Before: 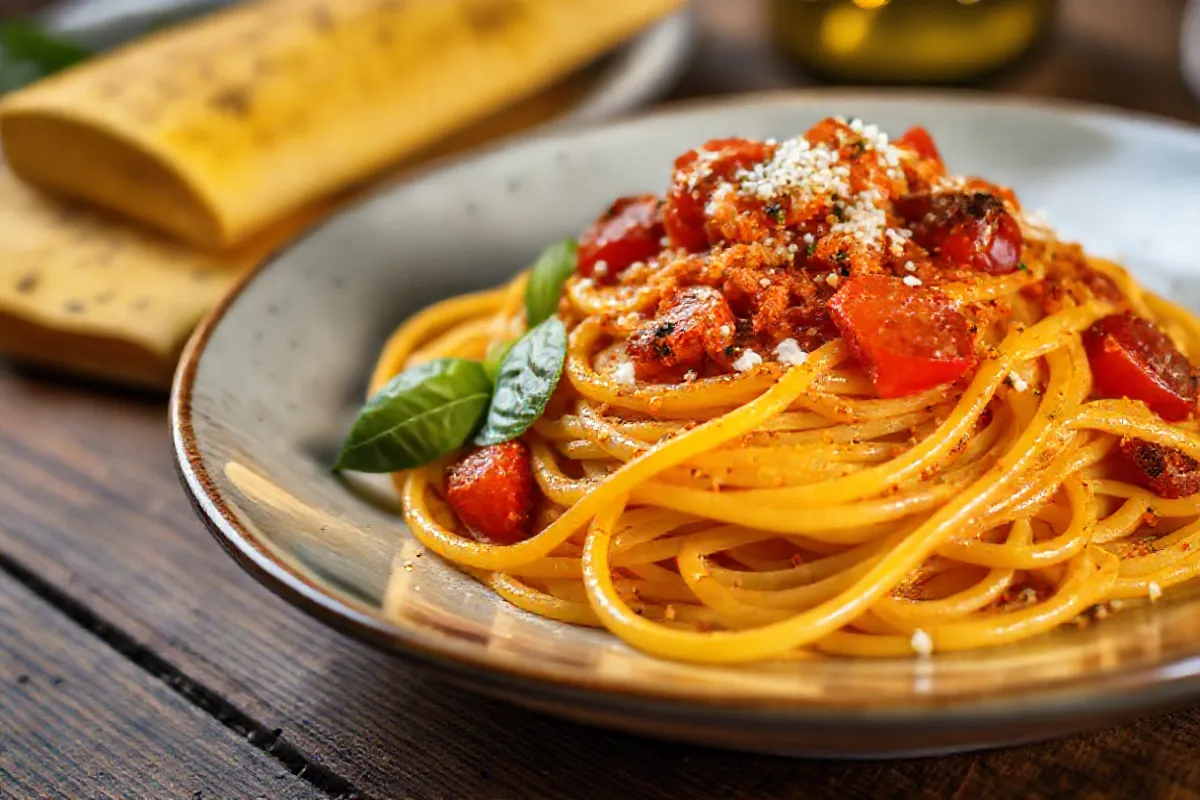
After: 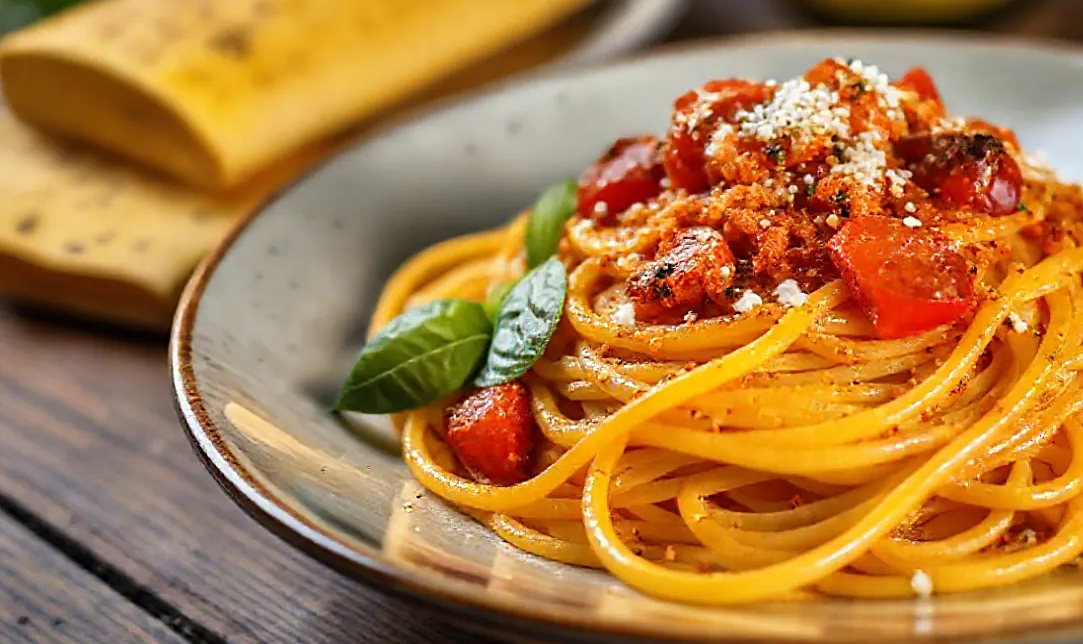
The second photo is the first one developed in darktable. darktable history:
sharpen: on, module defaults
crop: top 7.49%, right 9.717%, bottom 11.943%
